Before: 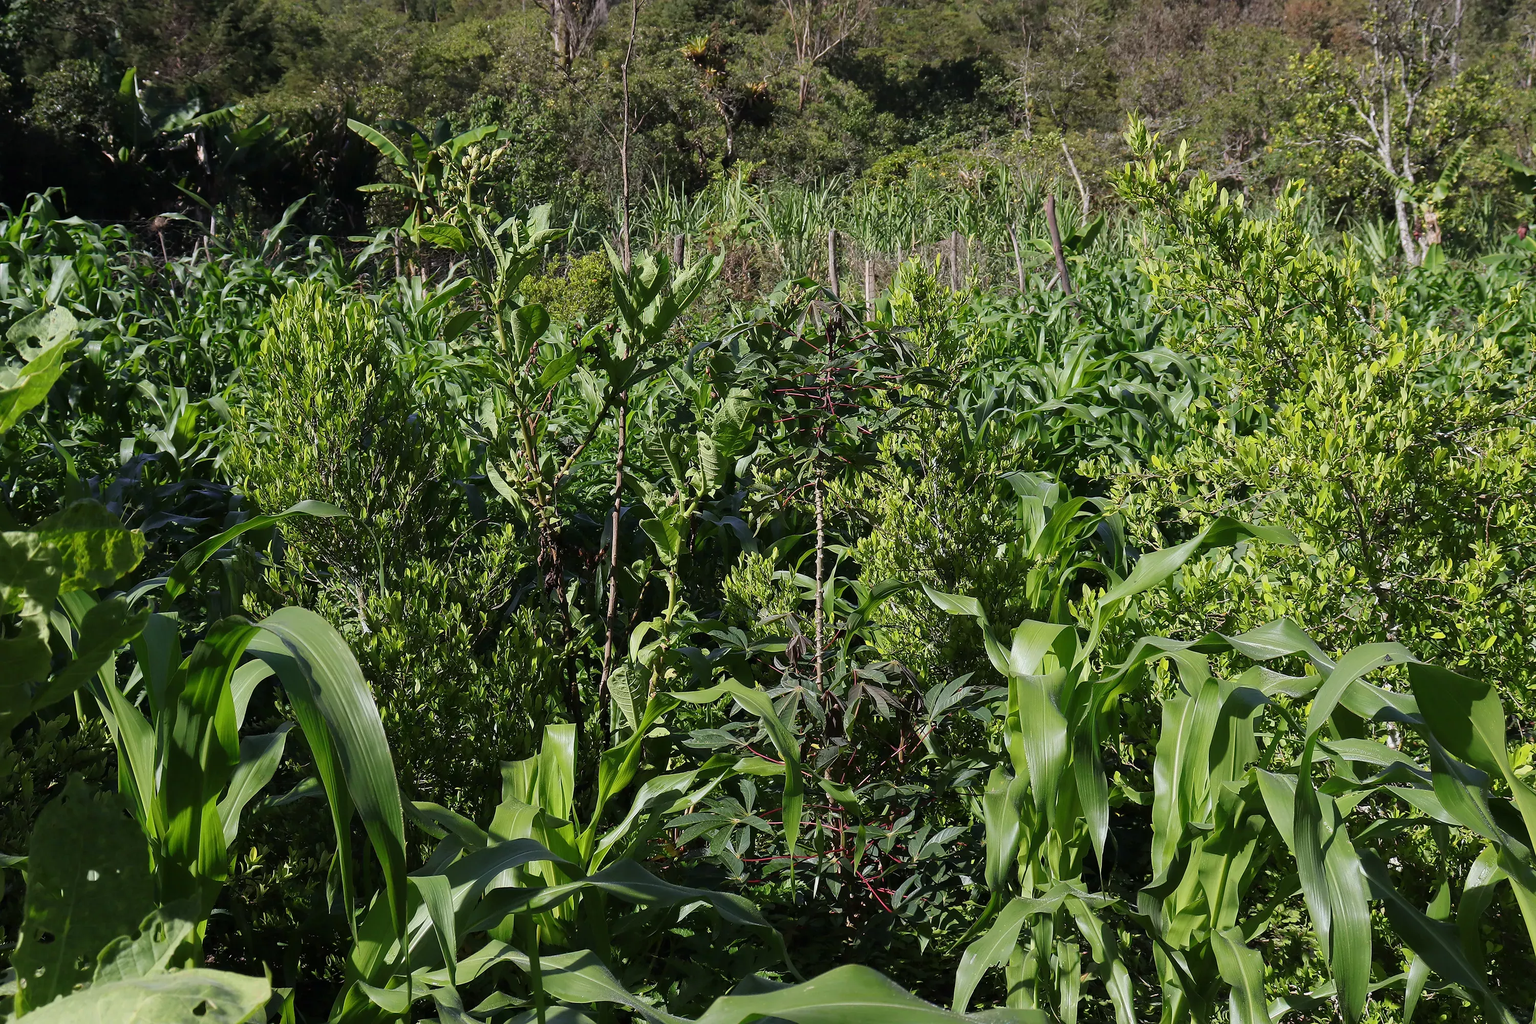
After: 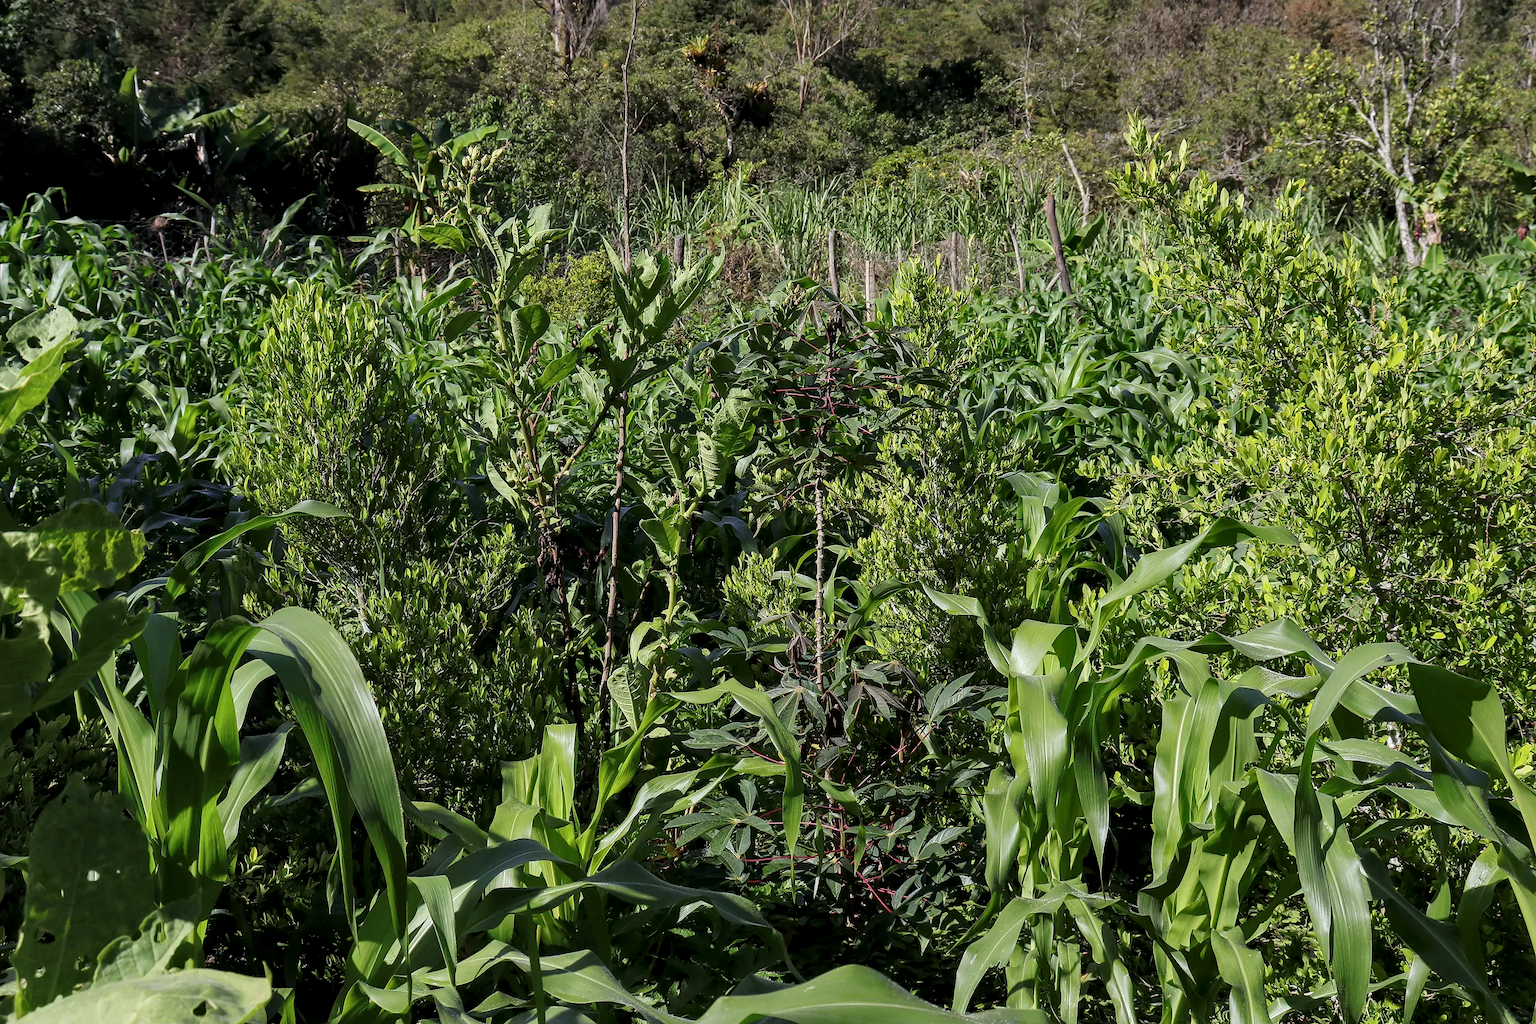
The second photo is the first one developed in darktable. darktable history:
local contrast: highlights 24%, shadows 75%, midtone range 0.744
shadows and highlights: shadows 25.63, highlights -24.92, highlights color adjustment 0.581%
tone equalizer: mask exposure compensation -0.508 EV
